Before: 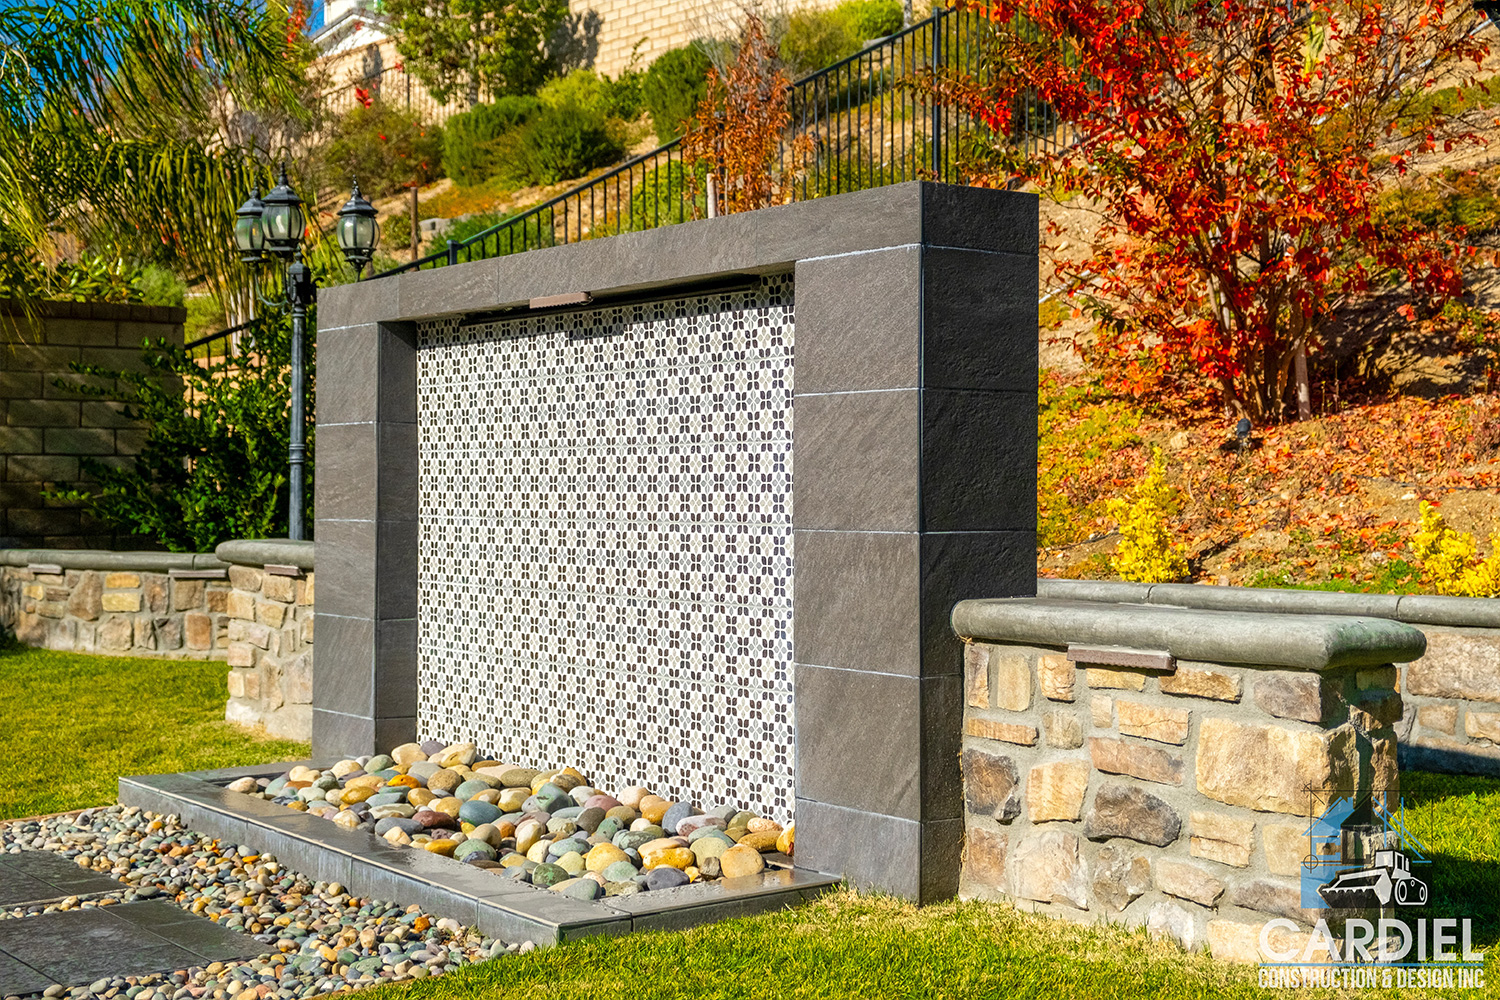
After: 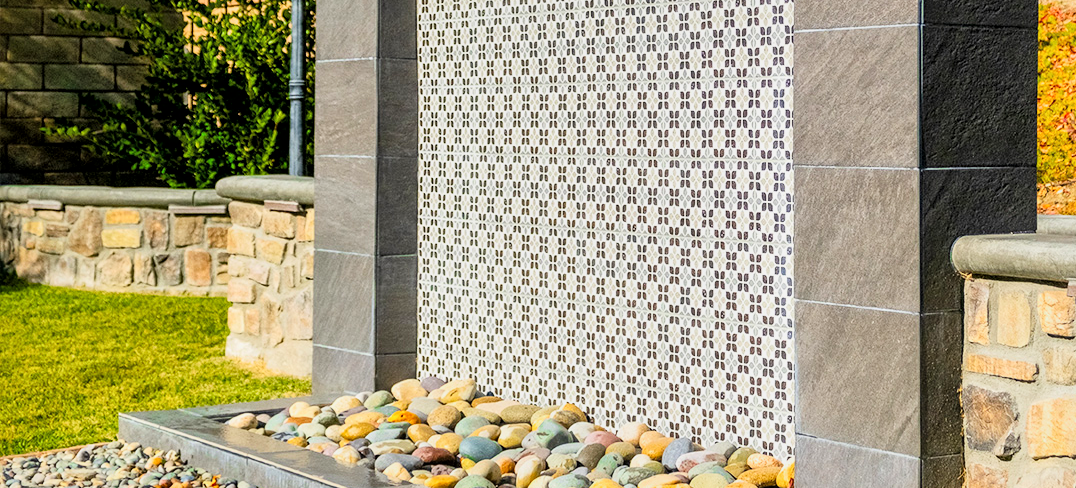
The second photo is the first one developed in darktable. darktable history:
exposure: exposure 0.188 EV, compensate exposure bias true, compensate highlight preservation false
local contrast: mode bilateral grid, contrast 20, coarseness 50, detail 139%, midtone range 0.2
tone curve: curves: ch0 [(0, 0) (0.048, 0.024) (0.099, 0.082) (0.227, 0.255) (0.407, 0.482) (0.543, 0.634) (0.719, 0.77) (0.837, 0.843) (1, 0.906)]; ch1 [(0, 0) (0.3, 0.268) (0.404, 0.374) (0.475, 0.463) (0.501, 0.499) (0.514, 0.502) (0.551, 0.541) (0.643, 0.648) (0.682, 0.674) (0.802, 0.812) (1, 1)]; ch2 [(0, 0) (0.259, 0.207) (0.323, 0.311) (0.364, 0.368) (0.442, 0.461) (0.498, 0.498) (0.531, 0.528) (0.581, 0.602) (0.629, 0.659) (0.768, 0.728) (1, 1)], color space Lab, linked channels, preserve colors none
crop: top 36.422%, right 28.237%, bottom 14.771%
